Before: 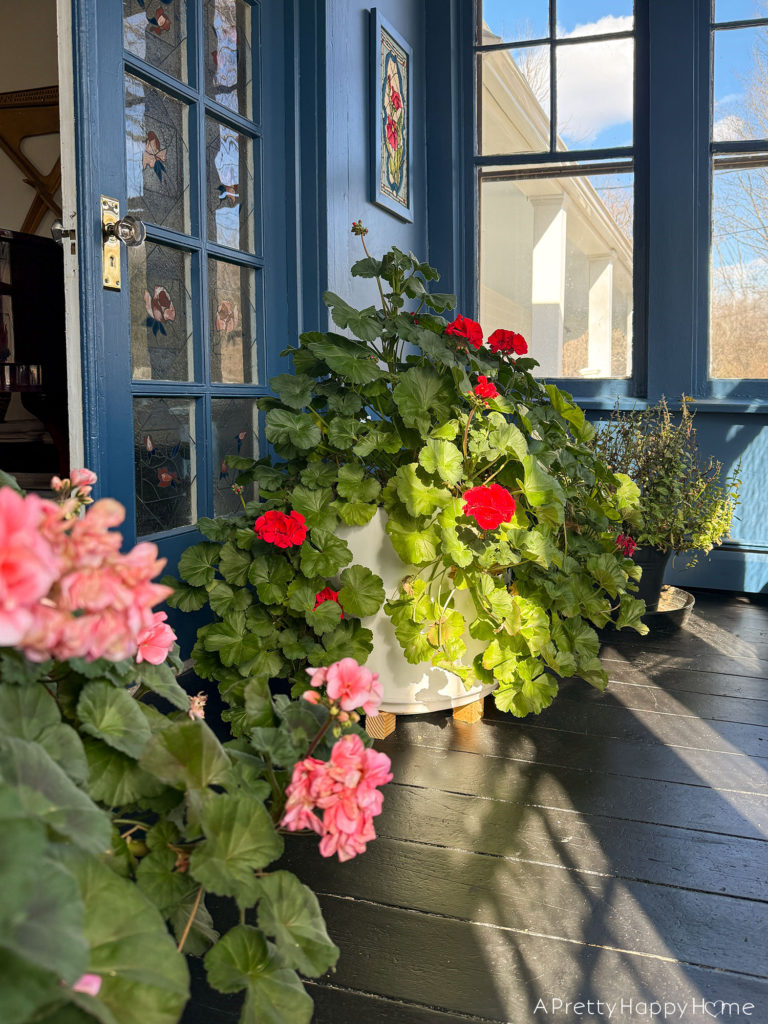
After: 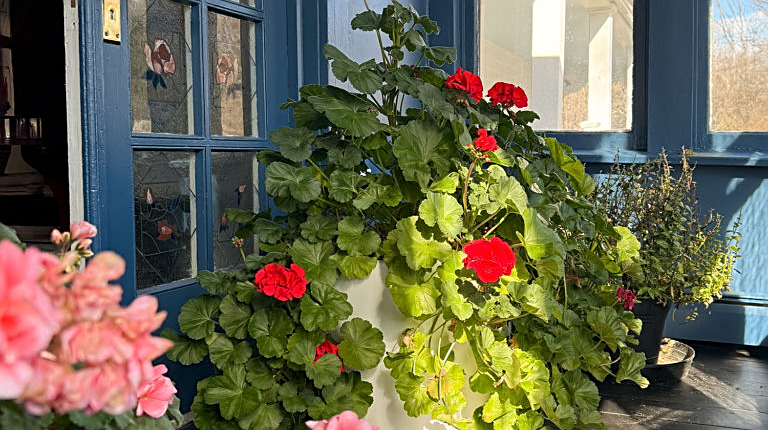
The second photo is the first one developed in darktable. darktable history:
crop and rotate: top 24.175%, bottom 33.829%
sharpen: on, module defaults
